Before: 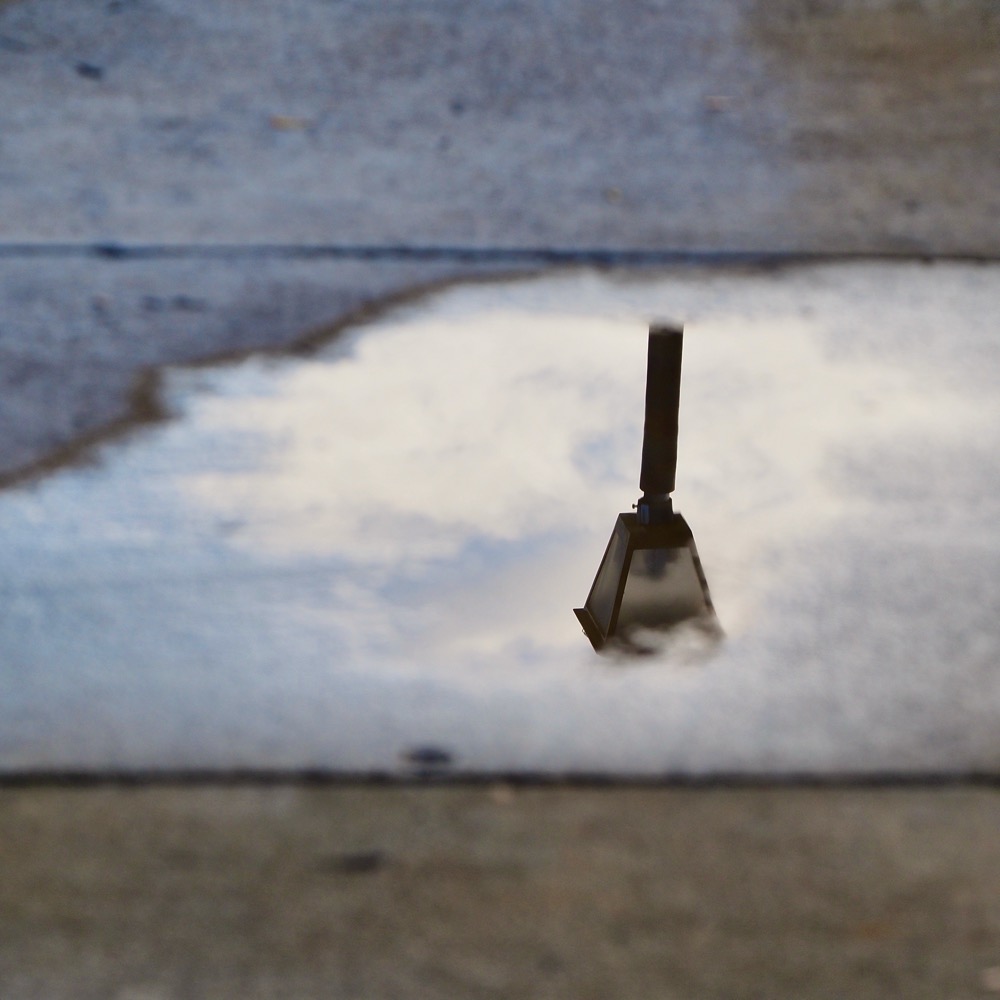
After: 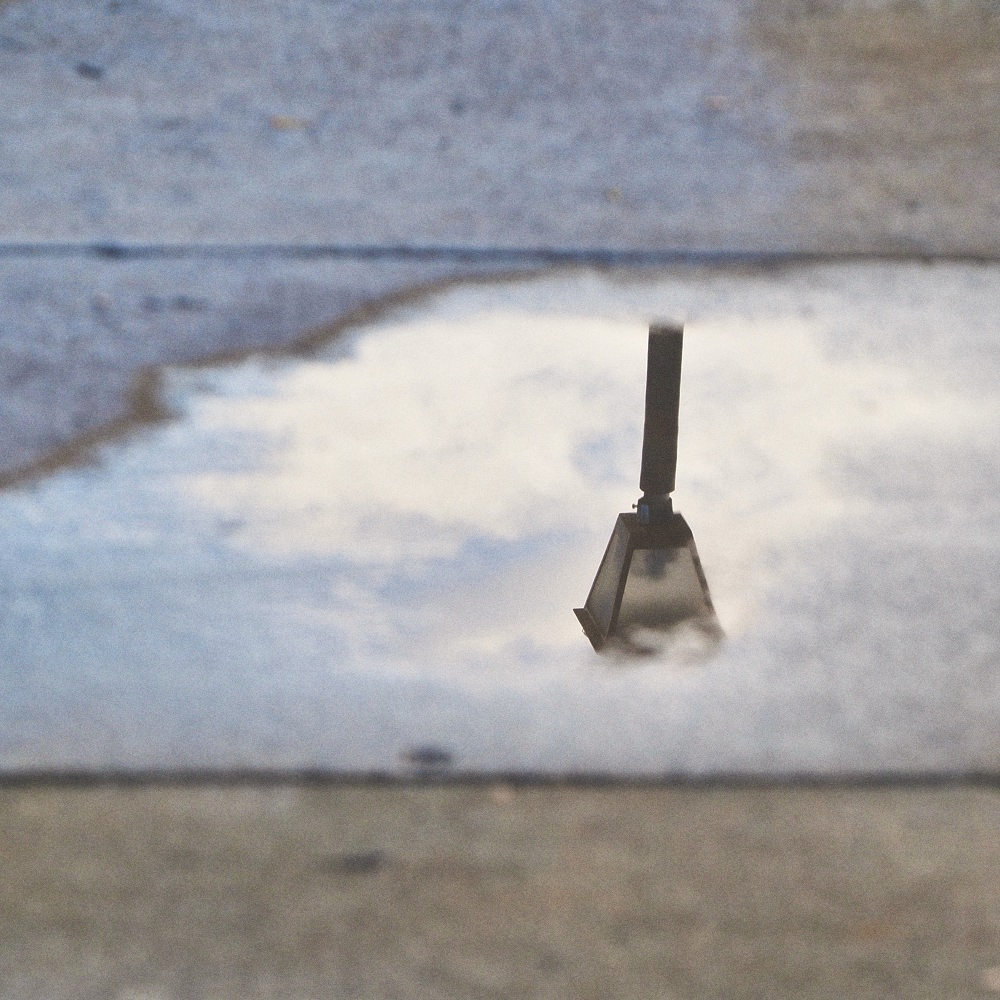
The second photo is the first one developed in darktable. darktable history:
shadows and highlights: radius 44.78, white point adjustment 6.64, compress 79.65%, highlights color adjustment 78.42%, soften with gaussian
tone equalizer: -8 EV 0.001 EV, -7 EV -0.004 EV, -6 EV 0.009 EV, -5 EV 0.032 EV, -4 EV 0.276 EV, -3 EV 0.644 EV, -2 EV 0.584 EV, -1 EV 0.187 EV, +0 EV 0.024 EV
grain: coarseness 0.09 ISO
exposure: black level correction -0.025, exposure -0.117 EV, compensate highlight preservation false
